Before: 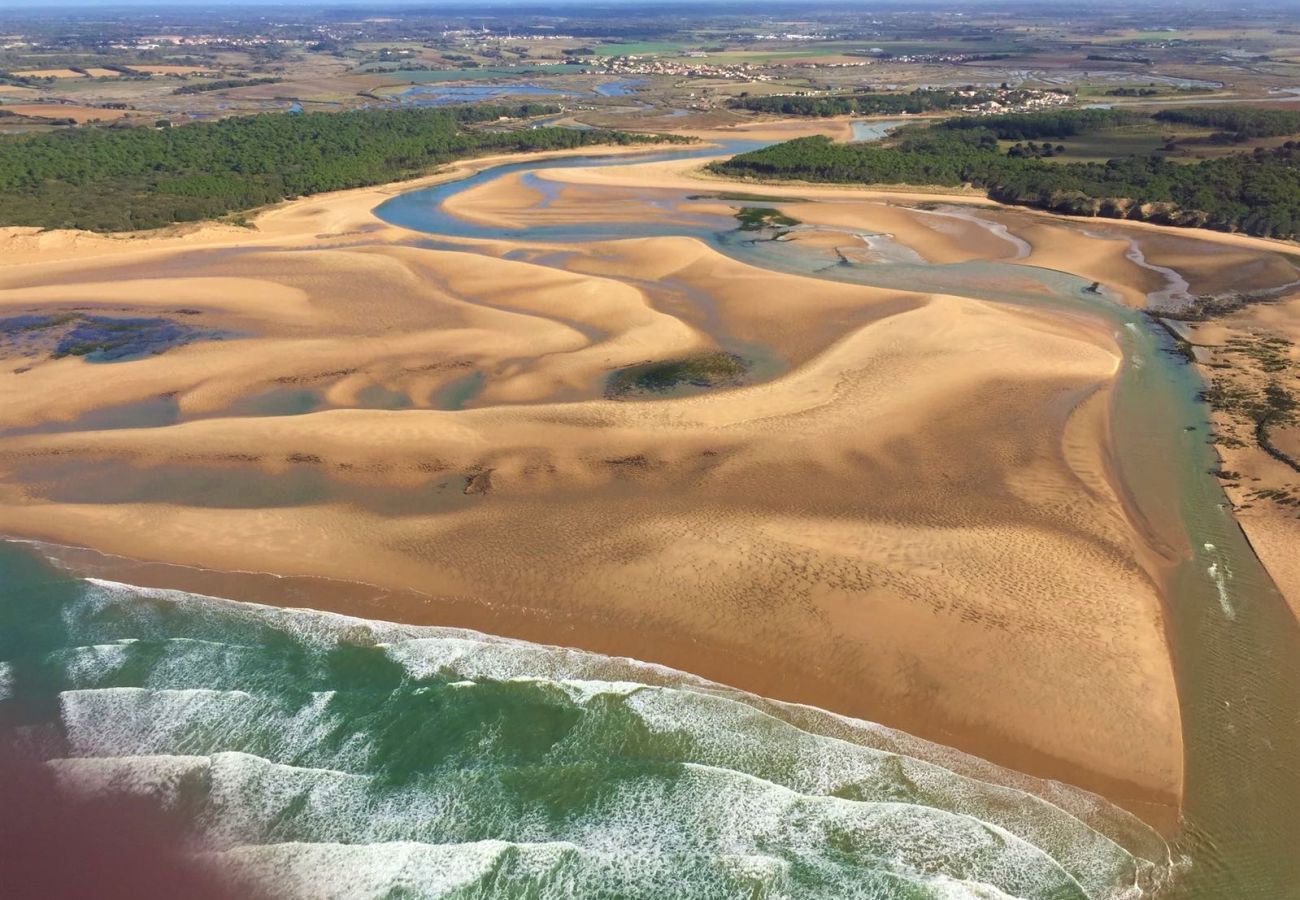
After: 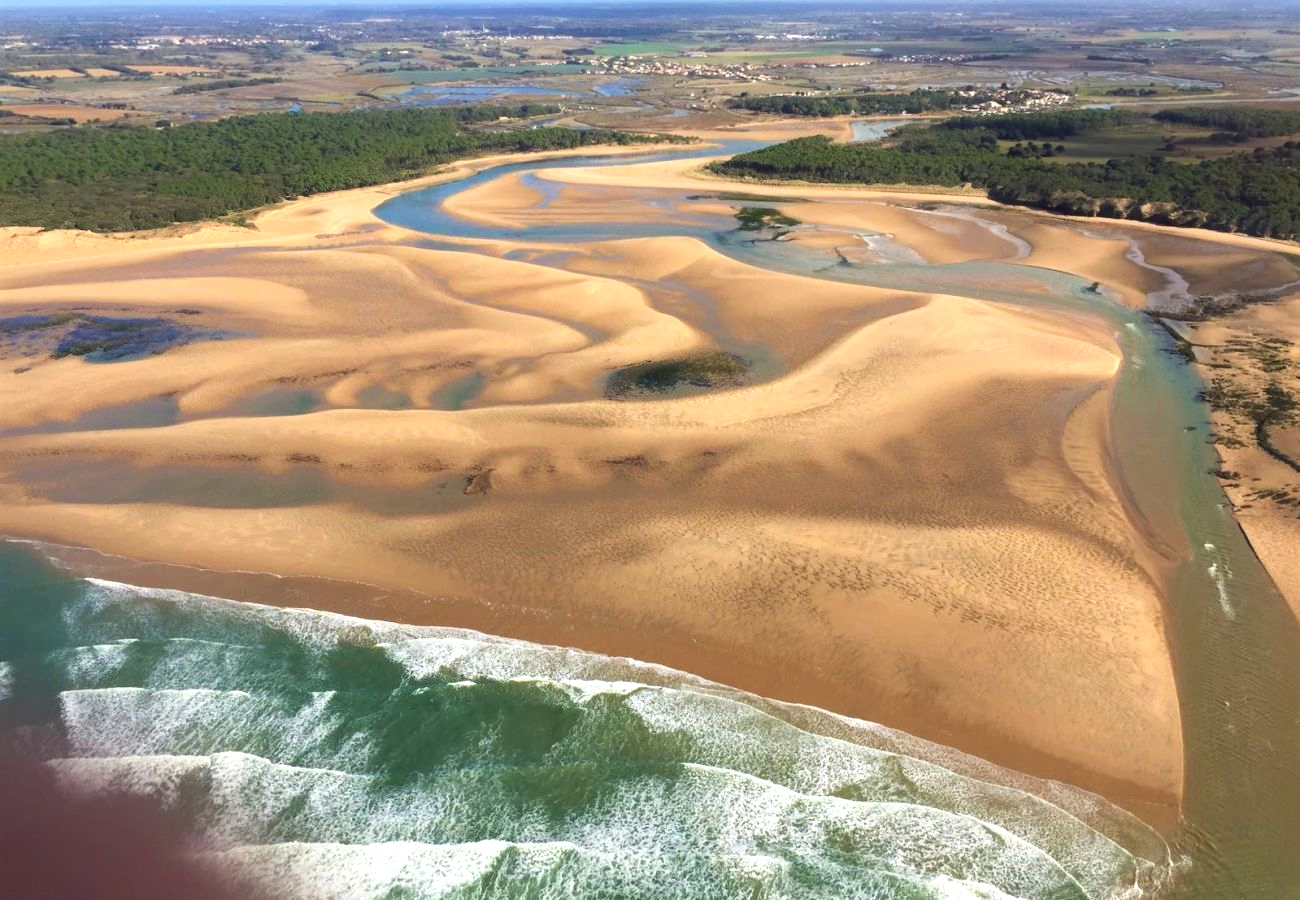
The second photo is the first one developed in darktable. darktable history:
tone equalizer: -8 EV -0.434 EV, -7 EV -0.358 EV, -6 EV -0.371 EV, -5 EV -0.221 EV, -3 EV 0.245 EV, -2 EV 0.359 EV, -1 EV 0.399 EV, +0 EV 0.431 EV, smoothing diameter 2.06%, edges refinement/feathering 15.7, mask exposure compensation -1.57 EV, filter diffusion 5
